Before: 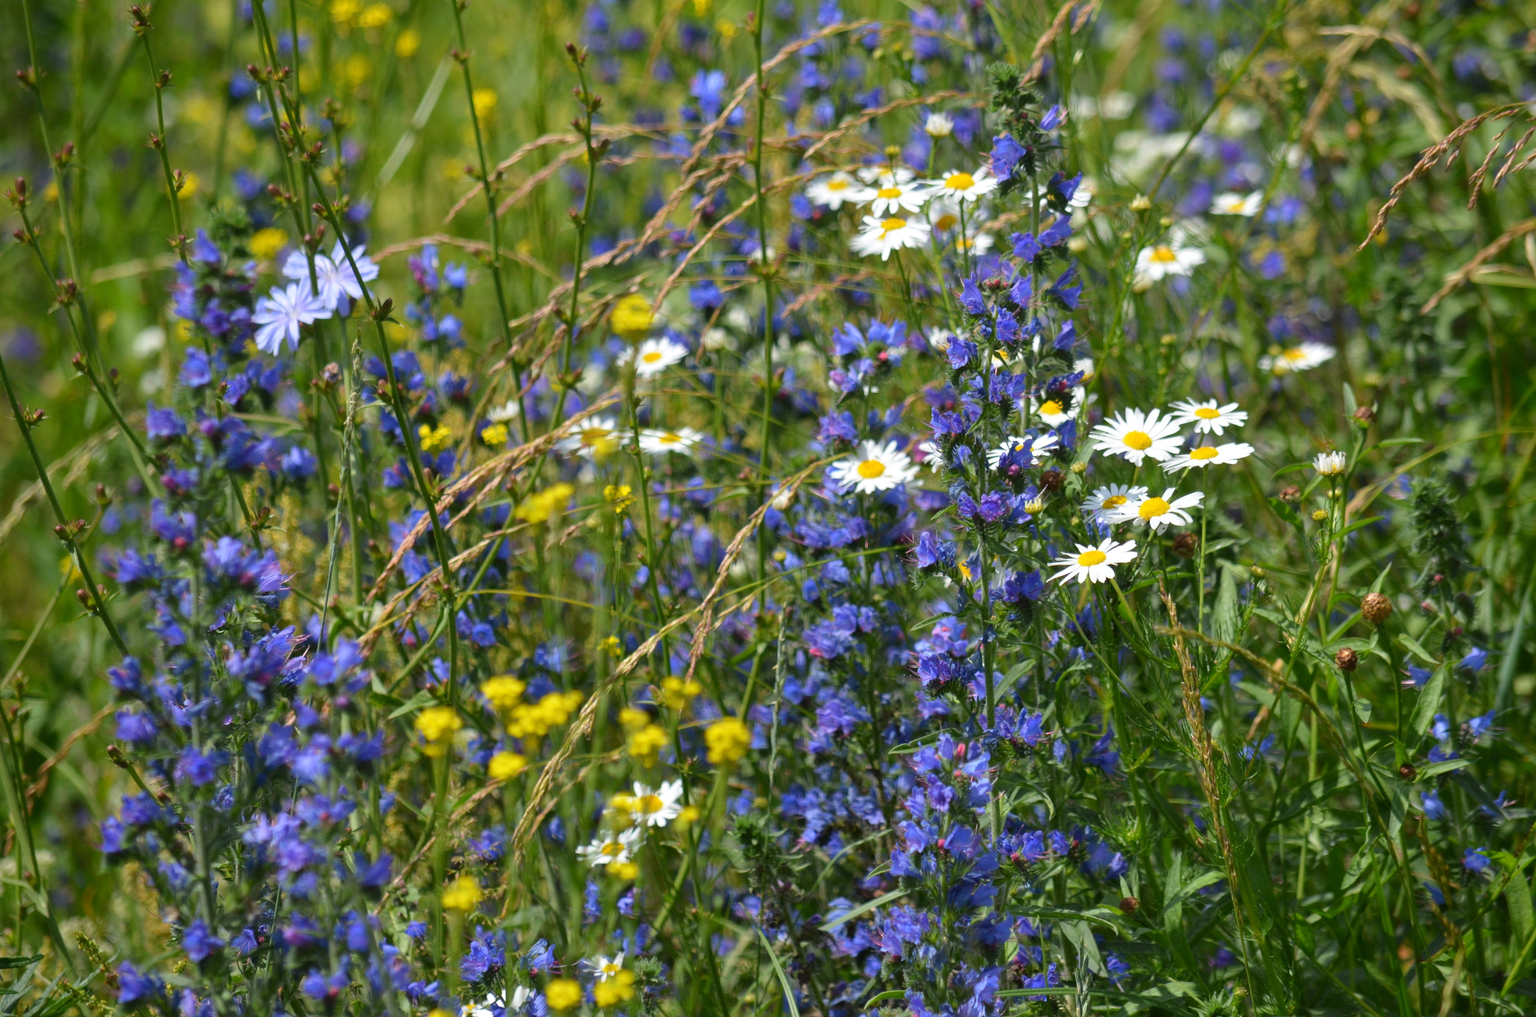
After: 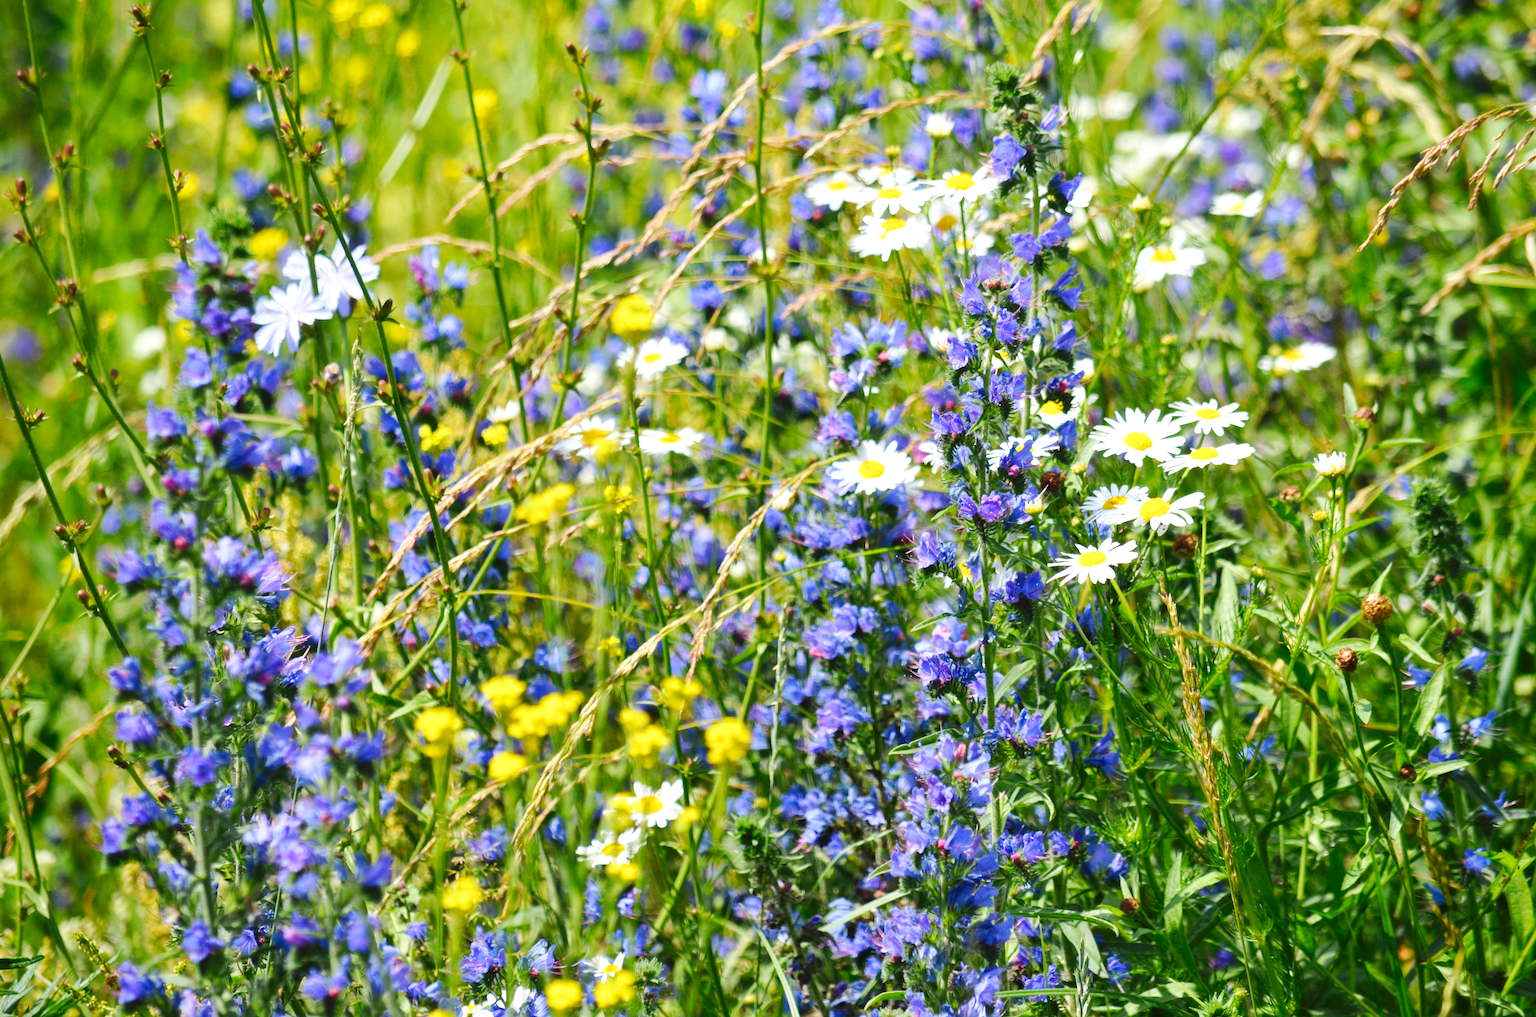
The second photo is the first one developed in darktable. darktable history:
base curve: curves: ch0 [(0, 0) (0.032, 0.025) (0.121, 0.166) (0.206, 0.329) (0.605, 0.79) (1, 1)], preserve colors none
exposure: exposure 0.63 EV, compensate highlight preservation false
